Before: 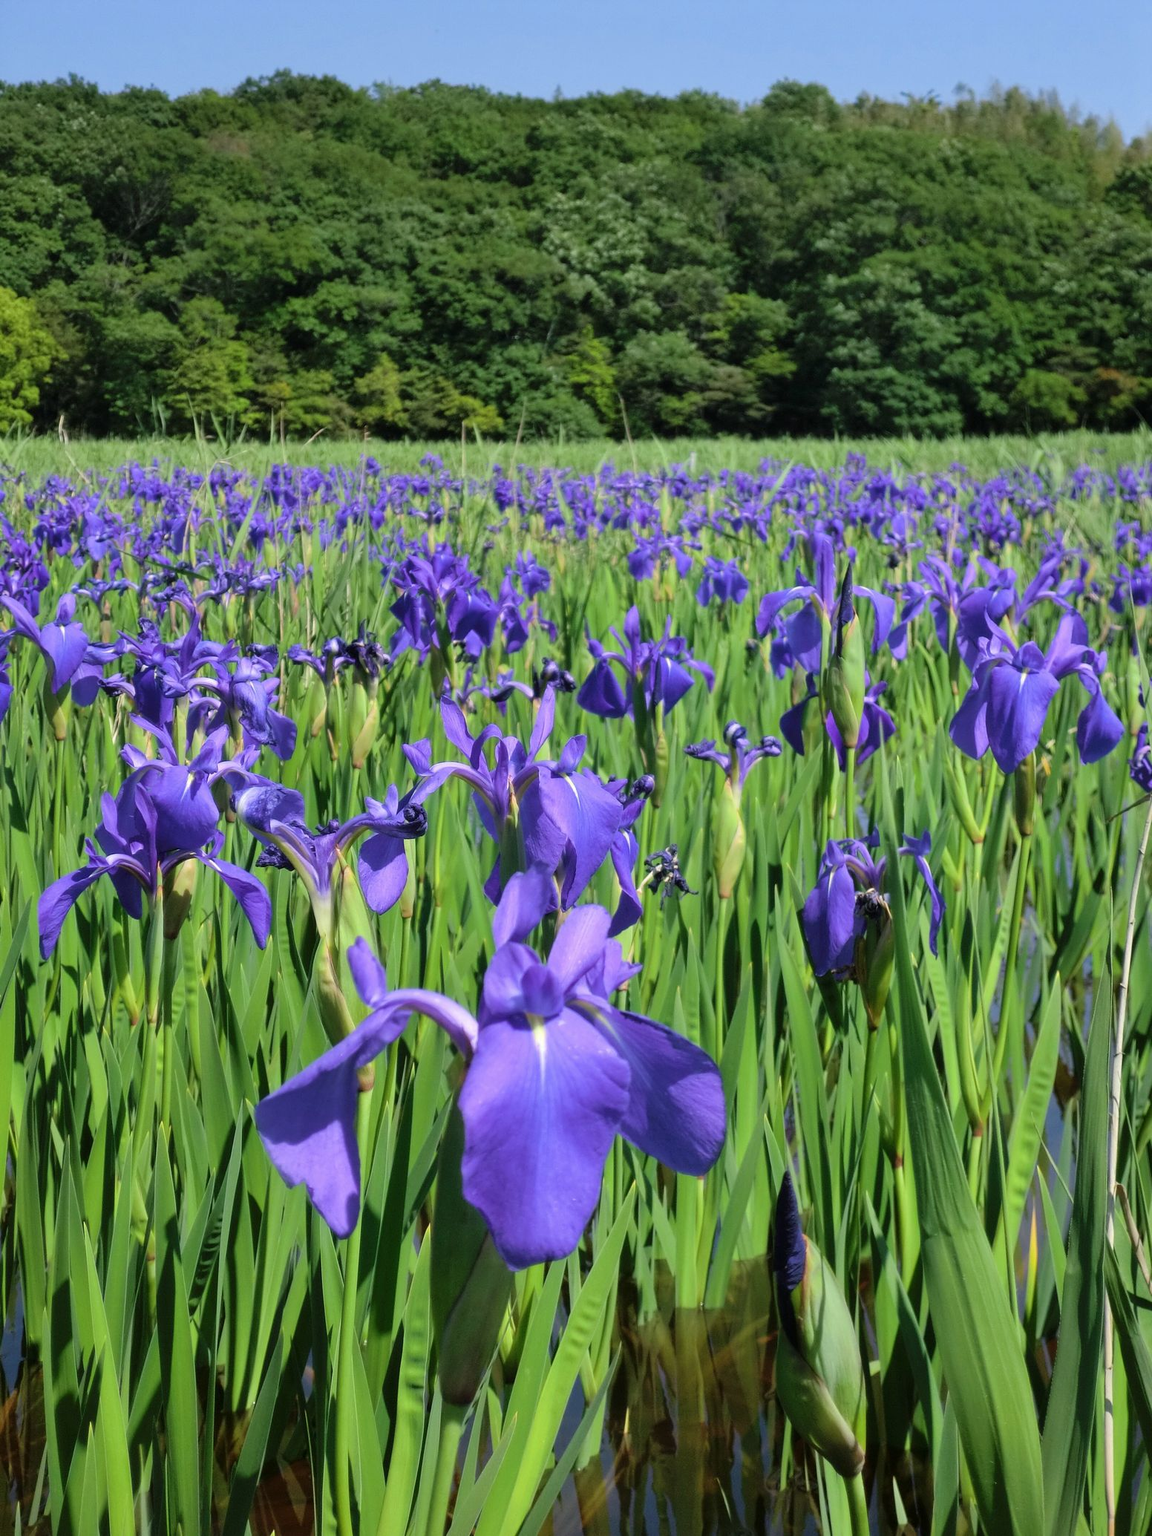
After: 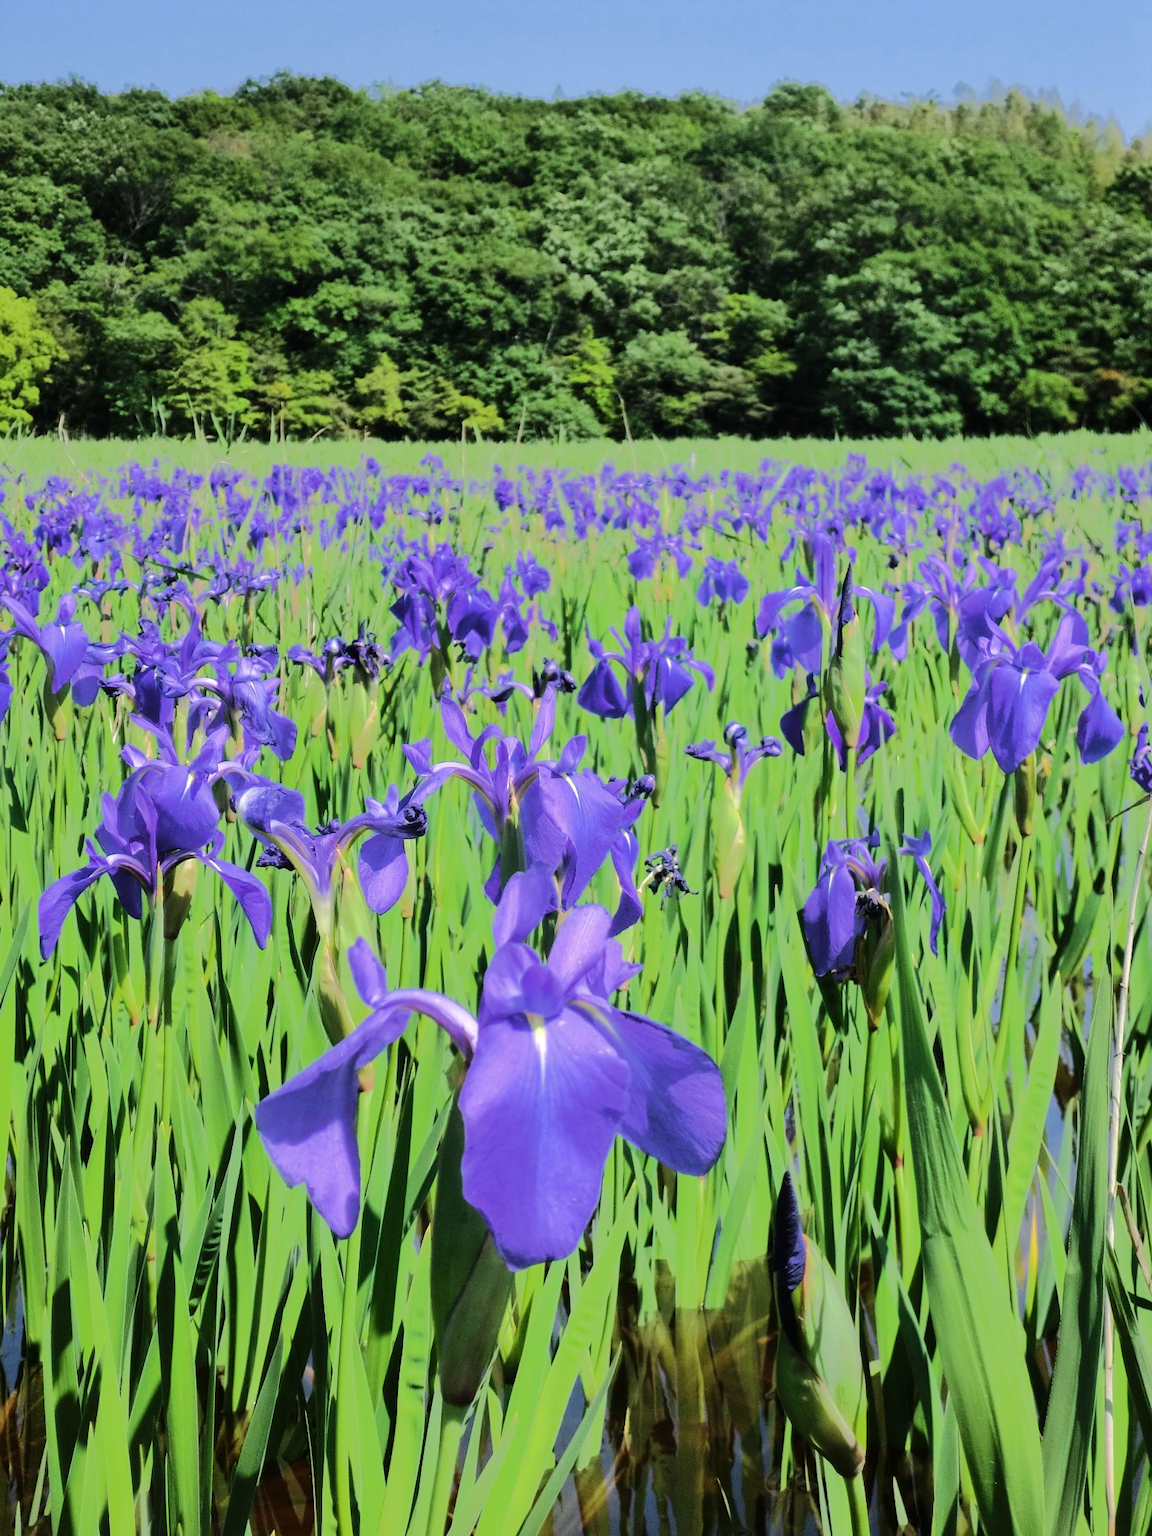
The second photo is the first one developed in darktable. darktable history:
tone equalizer: -8 EV -0.517 EV, -7 EV -0.343 EV, -6 EV -0.046 EV, -5 EV 0.405 EV, -4 EV 0.972 EV, -3 EV 0.808 EV, -2 EV -0.014 EV, -1 EV 0.129 EV, +0 EV -0.02 EV, edges refinement/feathering 500, mask exposure compensation -1.57 EV, preserve details no
